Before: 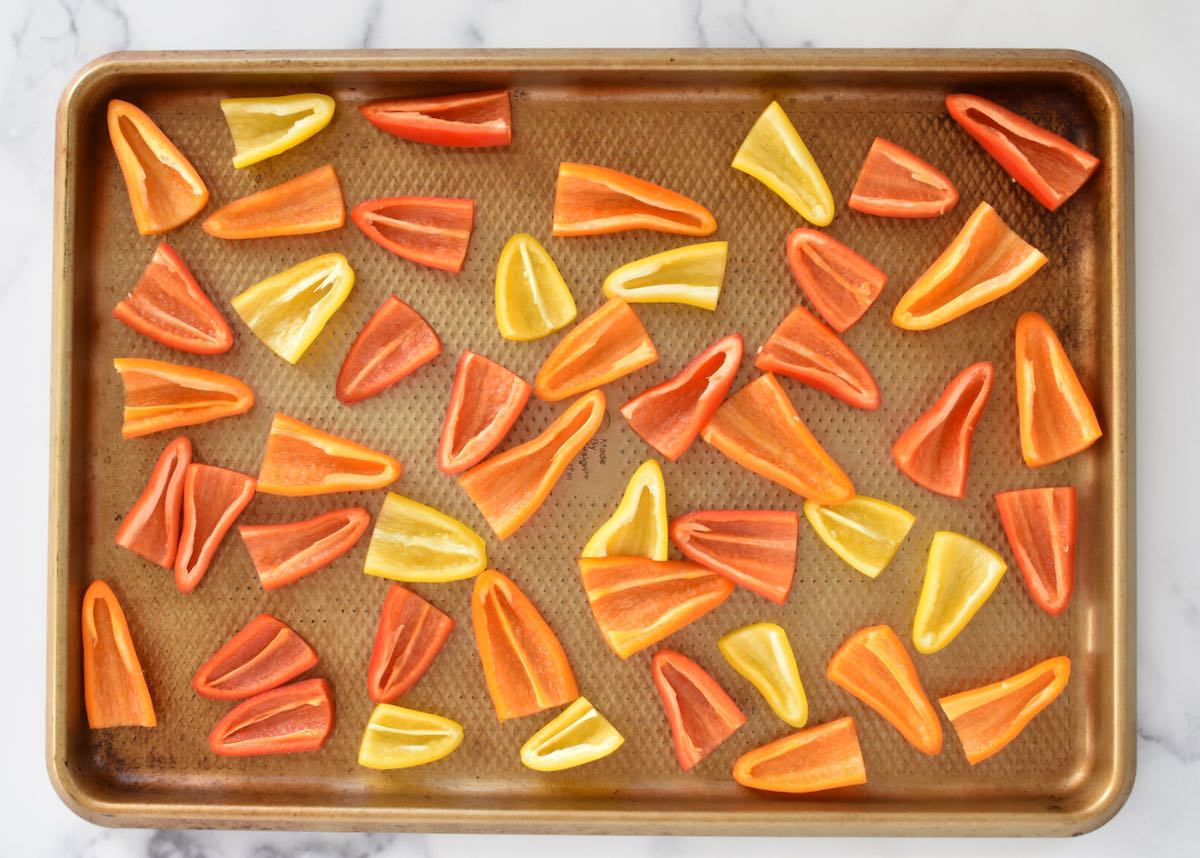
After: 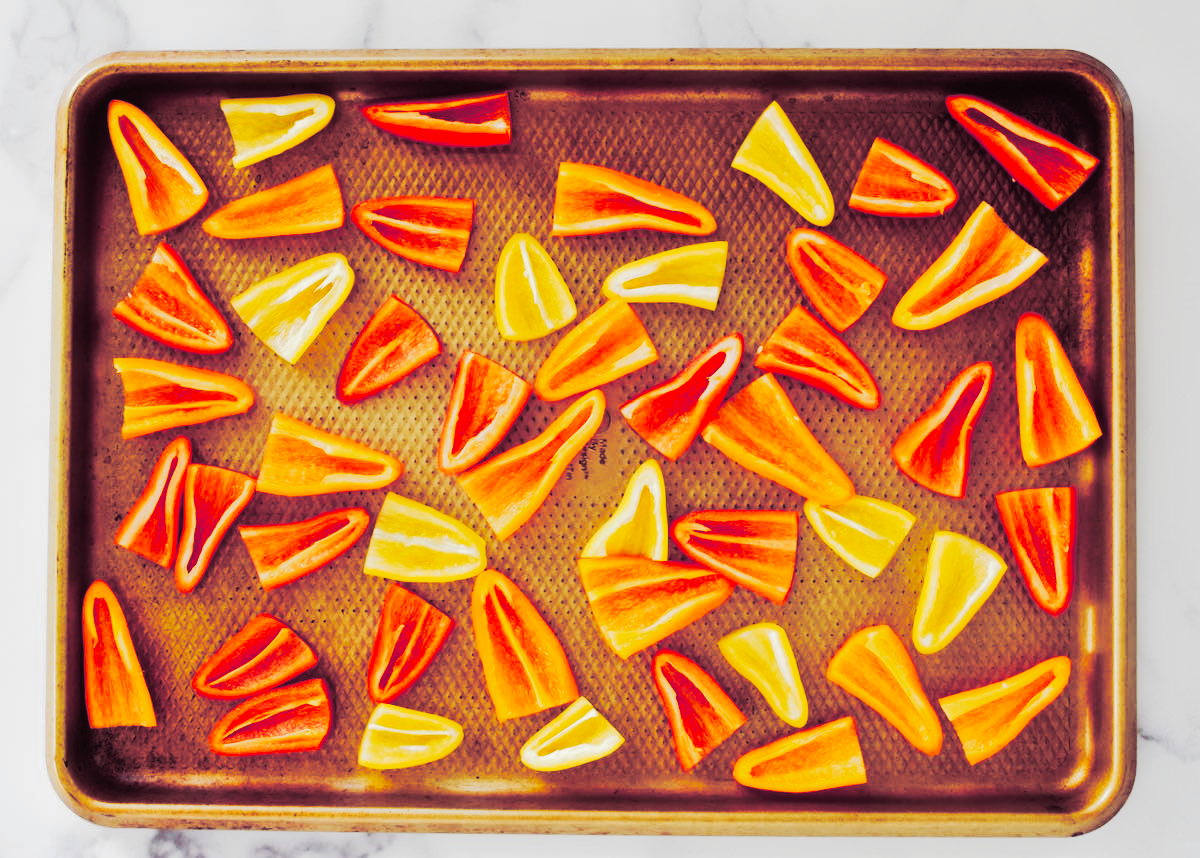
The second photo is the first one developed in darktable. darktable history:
tone curve: curves: ch0 [(0, 0) (0.003, 0.011) (0.011, 0.014) (0.025, 0.018) (0.044, 0.023) (0.069, 0.028) (0.1, 0.031) (0.136, 0.039) (0.177, 0.056) (0.224, 0.081) (0.277, 0.129) (0.335, 0.188) (0.399, 0.256) (0.468, 0.367) (0.543, 0.514) (0.623, 0.684) (0.709, 0.785) (0.801, 0.846) (0.898, 0.884) (1, 1)], preserve colors none
split-toning: shadows › hue 316.8°, shadows › saturation 0.47, highlights › hue 201.6°, highlights › saturation 0, balance -41.97, compress 28.01%
